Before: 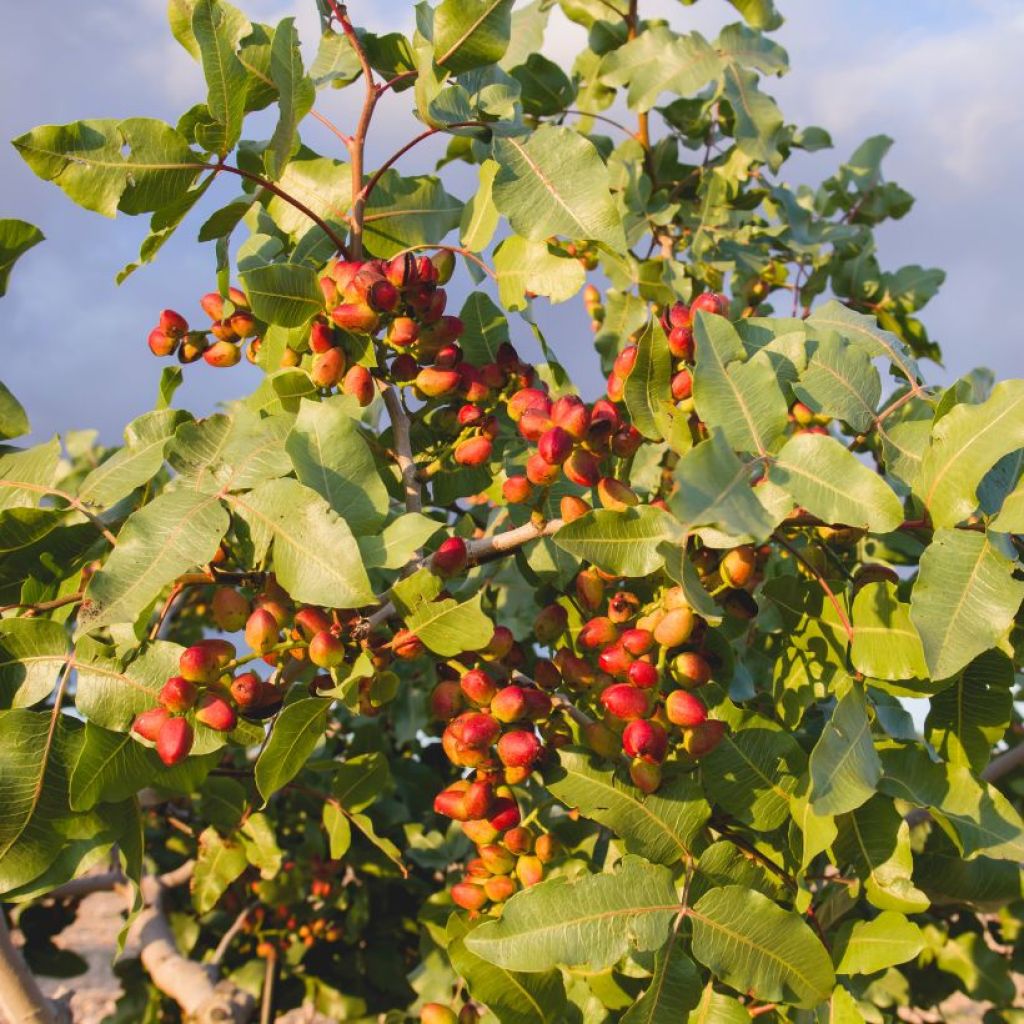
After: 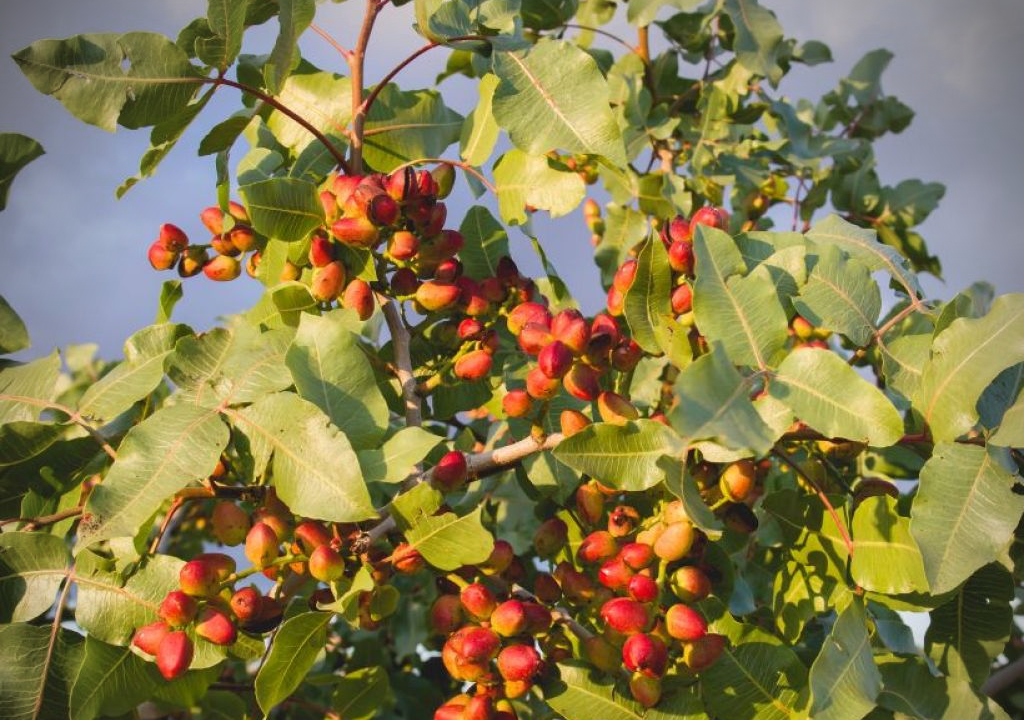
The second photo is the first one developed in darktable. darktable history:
crop and rotate: top 8.485%, bottom 21.121%
vignetting: brightness -0.69, center (-0.028, 0.246), unbound false
